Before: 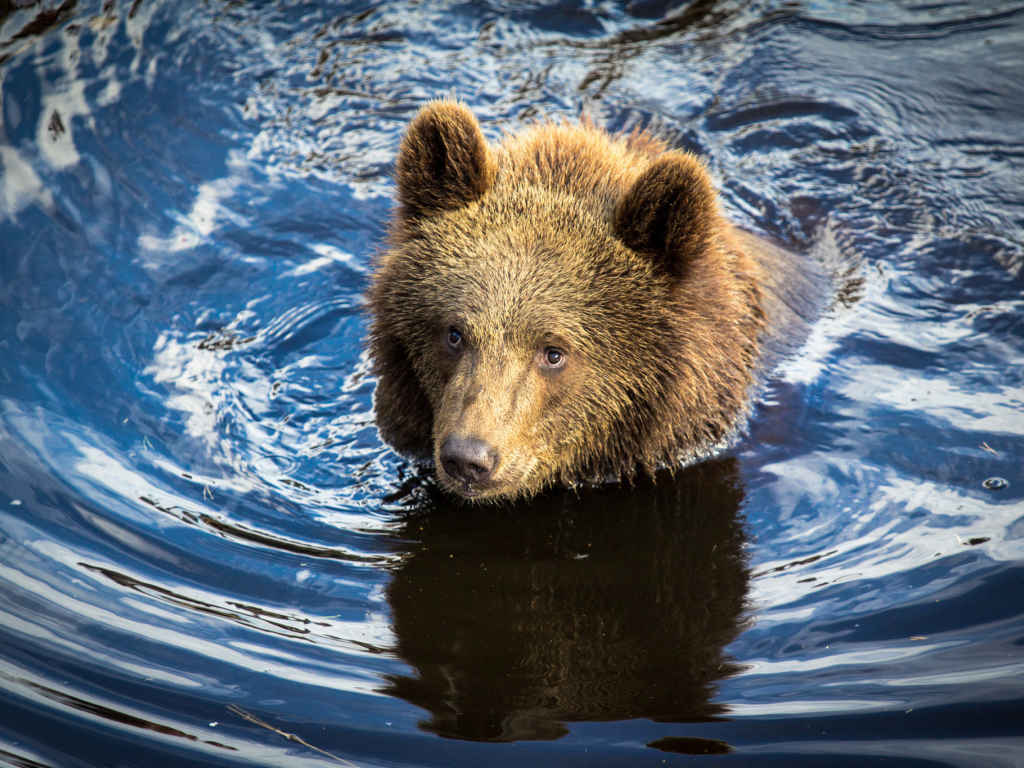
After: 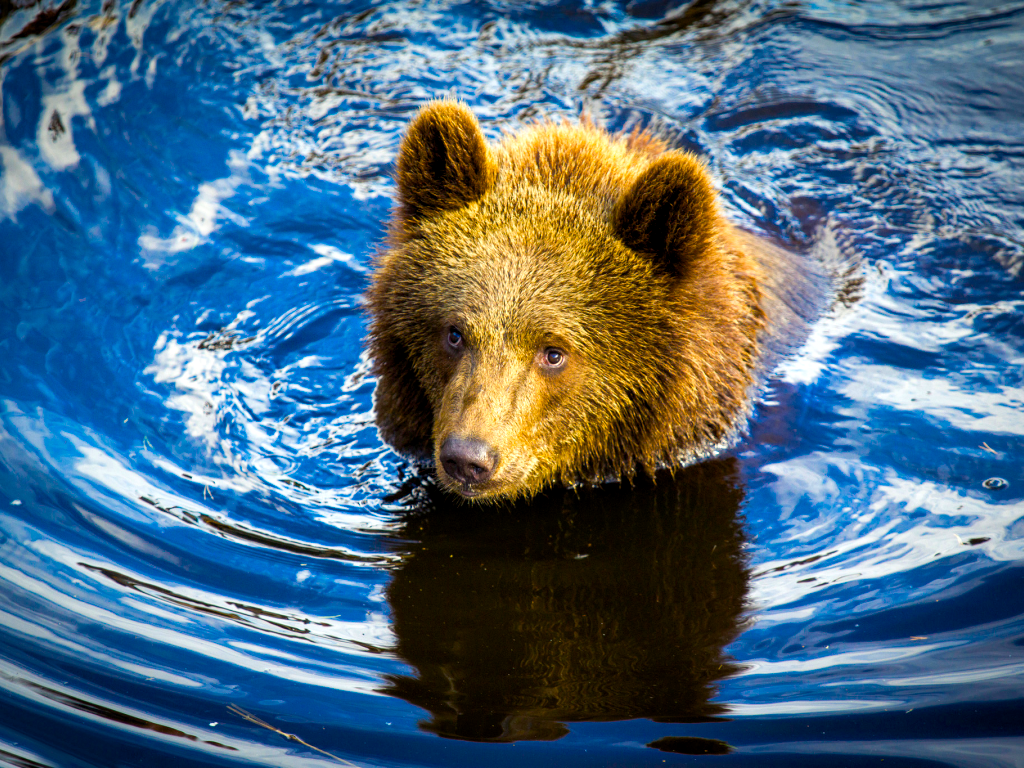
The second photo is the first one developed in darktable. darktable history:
color balance rgb: shadows lift › chroma 1.68%, shadows lift › hue 258.12°, power › hue 211.15°, highlights gain › luminance 17.256%, linear chroma grading › global chroma 15.257%, perceptual saturation grading › global saturation 39.712%, perceptual saturation grading › highlights -25.704%, perceptual saturation grading › mid-tones 34.982%, perceptual saturation grading › shadows 35.036%
exposure: black level correction 0.002, compensate exposure bias true, compensate highlight preservation false
